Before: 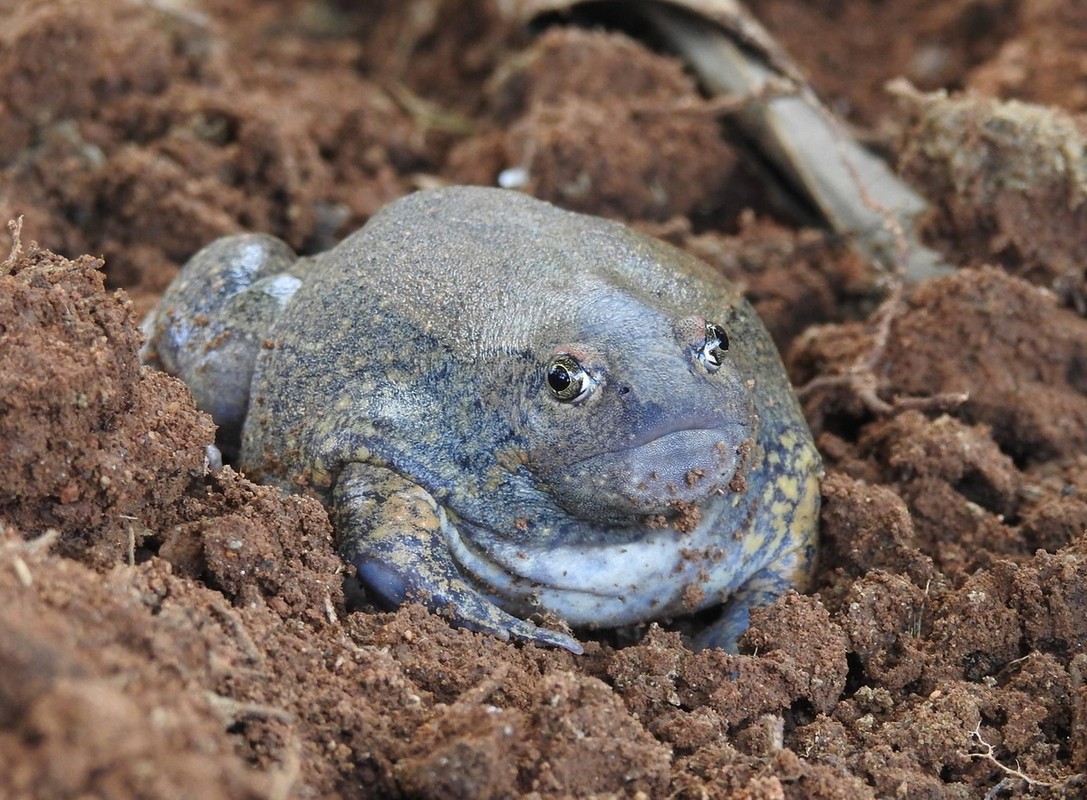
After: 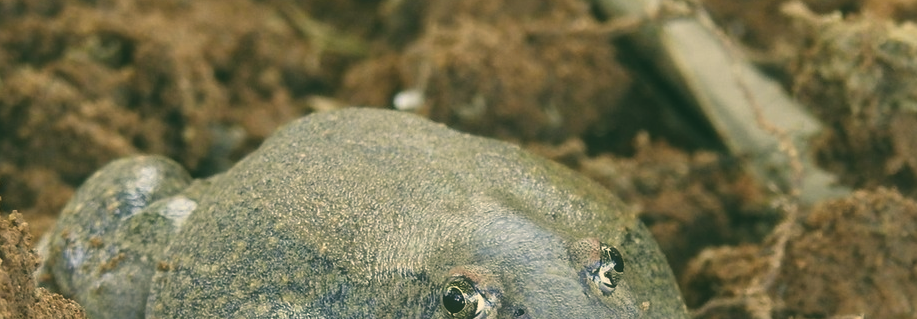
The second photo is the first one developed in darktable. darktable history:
crop and rotate: left 9.68%, top 9.776%, right 5.87%, bottom 50.25%
exposure: black level correction -0.015, exposure -0.128 EV, compensate highlight preservation false
color correction: highlights a* 5.34, highlights b* 24.75, shadows a* -15.63, shadows b* 3.98
haze removal: strength -0.039, compatibility mode true, adaptive false
